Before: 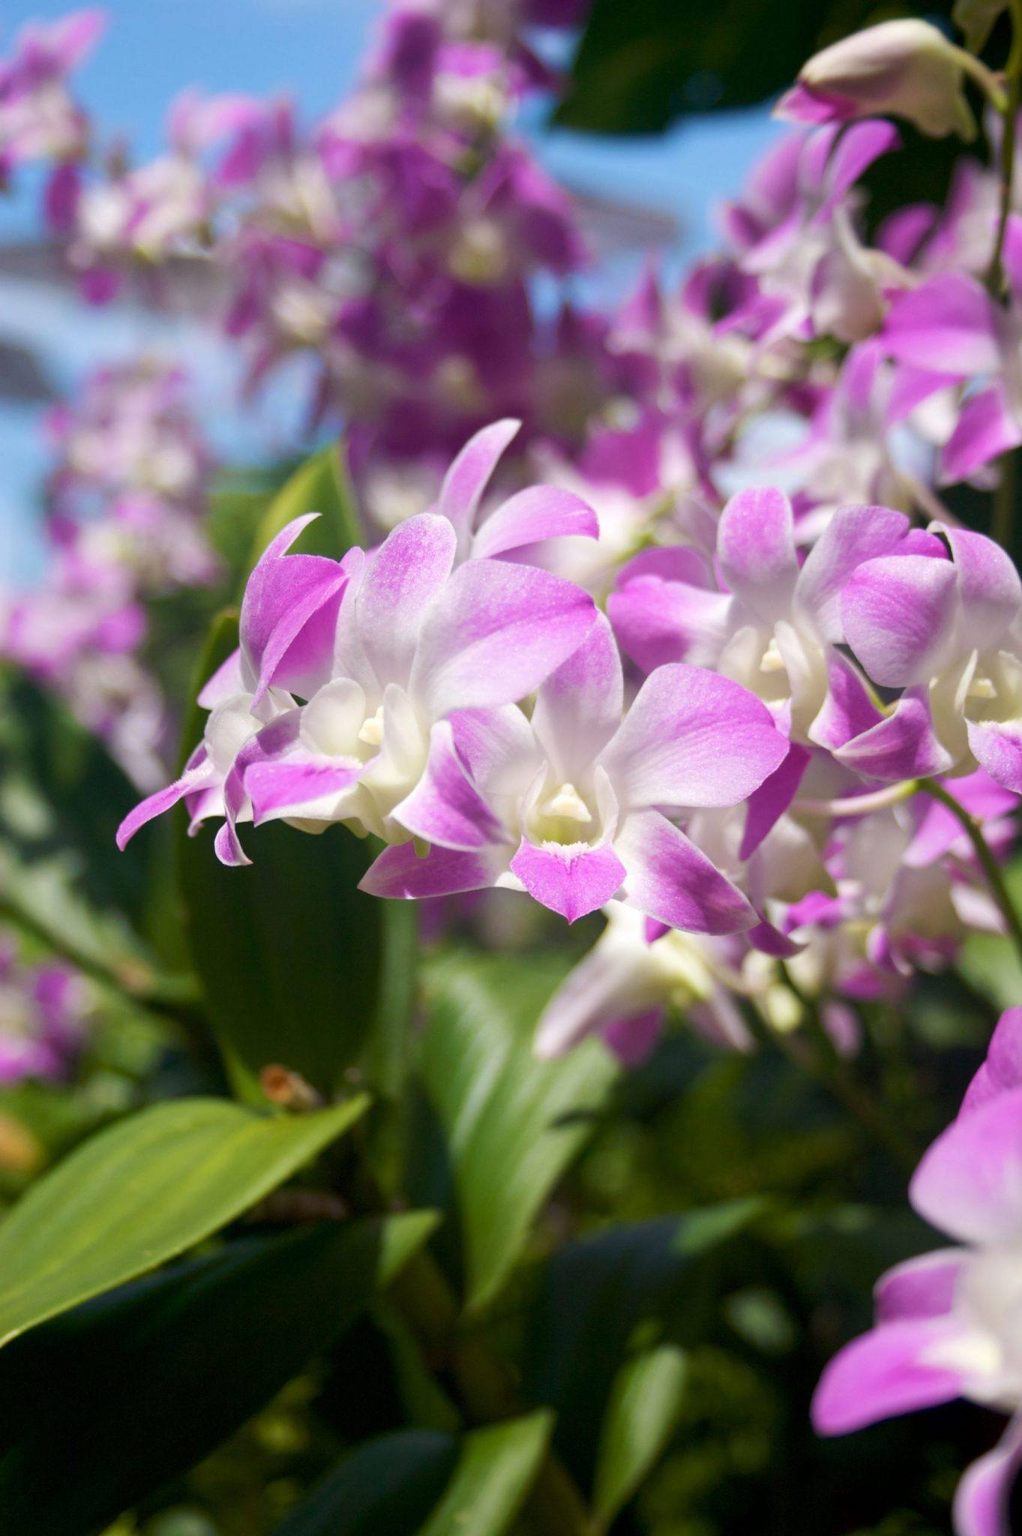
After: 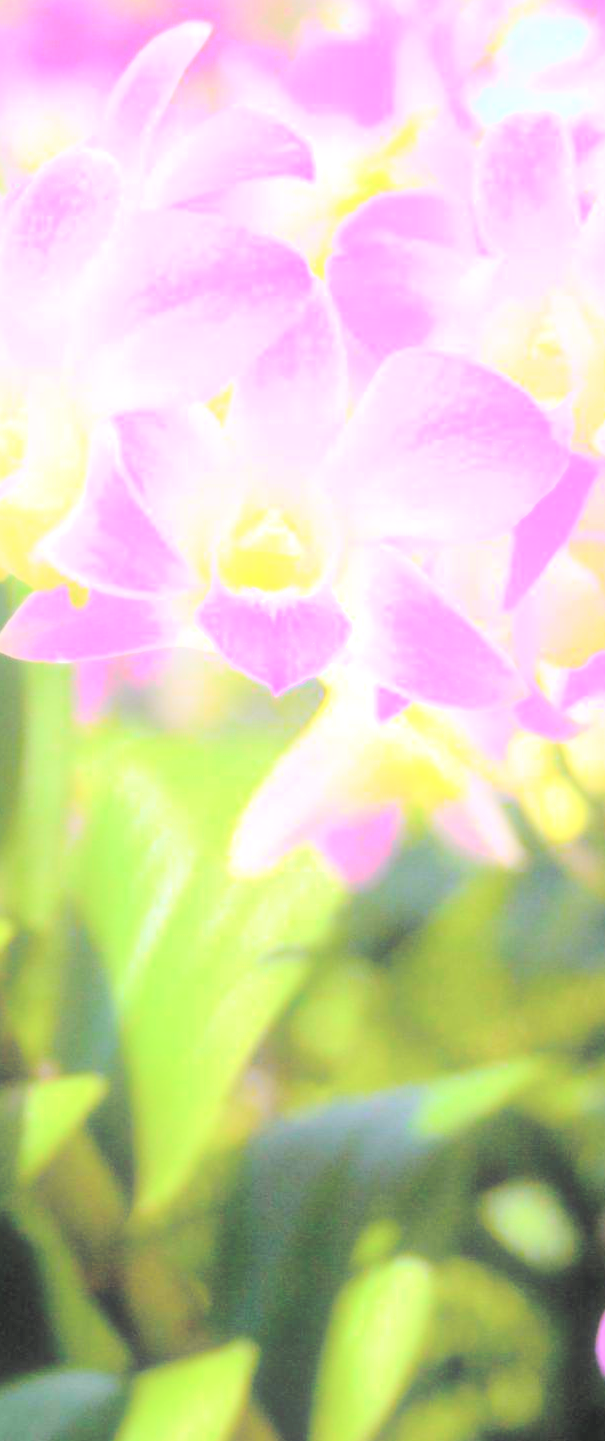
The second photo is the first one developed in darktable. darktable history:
crop: left 35.511%, top 26.216%, right 20.062%, bottom 3.401%
contrast brightness saturation: brightness 0.995
color correction: highlights b* -0.022
contrast equalizer: octaves 7, y [[0.5, 0.542, 0.583, 0.625, 0.667, 0.708], [0.5 ×6], [0.5 ×6], [0, 0.033, 0.067, 0.1, 0.133, 0.167], [0, 0.05, 0.1, 0.15, 0.2, 0.25]], mix -0.999
exposure: exposure 0.559 EV, compensate exposure bias true, compensate highlight preservation false
local contrast: on, module defaults
tone curve: curves: ch0 [(0, 0) (0.187, 0.12) (0.384, 0.363) (0.577, 0.681) (0.735, 0.881) (0.864, 0.959) (1, 0.987)]; ch1 [(0, 0) (0.402, 0.36) (0.476, 0.466) (0.501, 0.501) (0.518, 0.514) (0.564, 0.614) (0.614, 0.664) (0.741, 0.829) (1, 1)]; ch2 [(0, 0) (0.429, 0.387) (0.483, 0.481) (0.503, 0.501) (0.522, 0.533) (0.564, 0.605) (0.615, 0.697) (0.702, 0.774) (1, 0.895)], color space Lab, independent channels, preserve colors none
